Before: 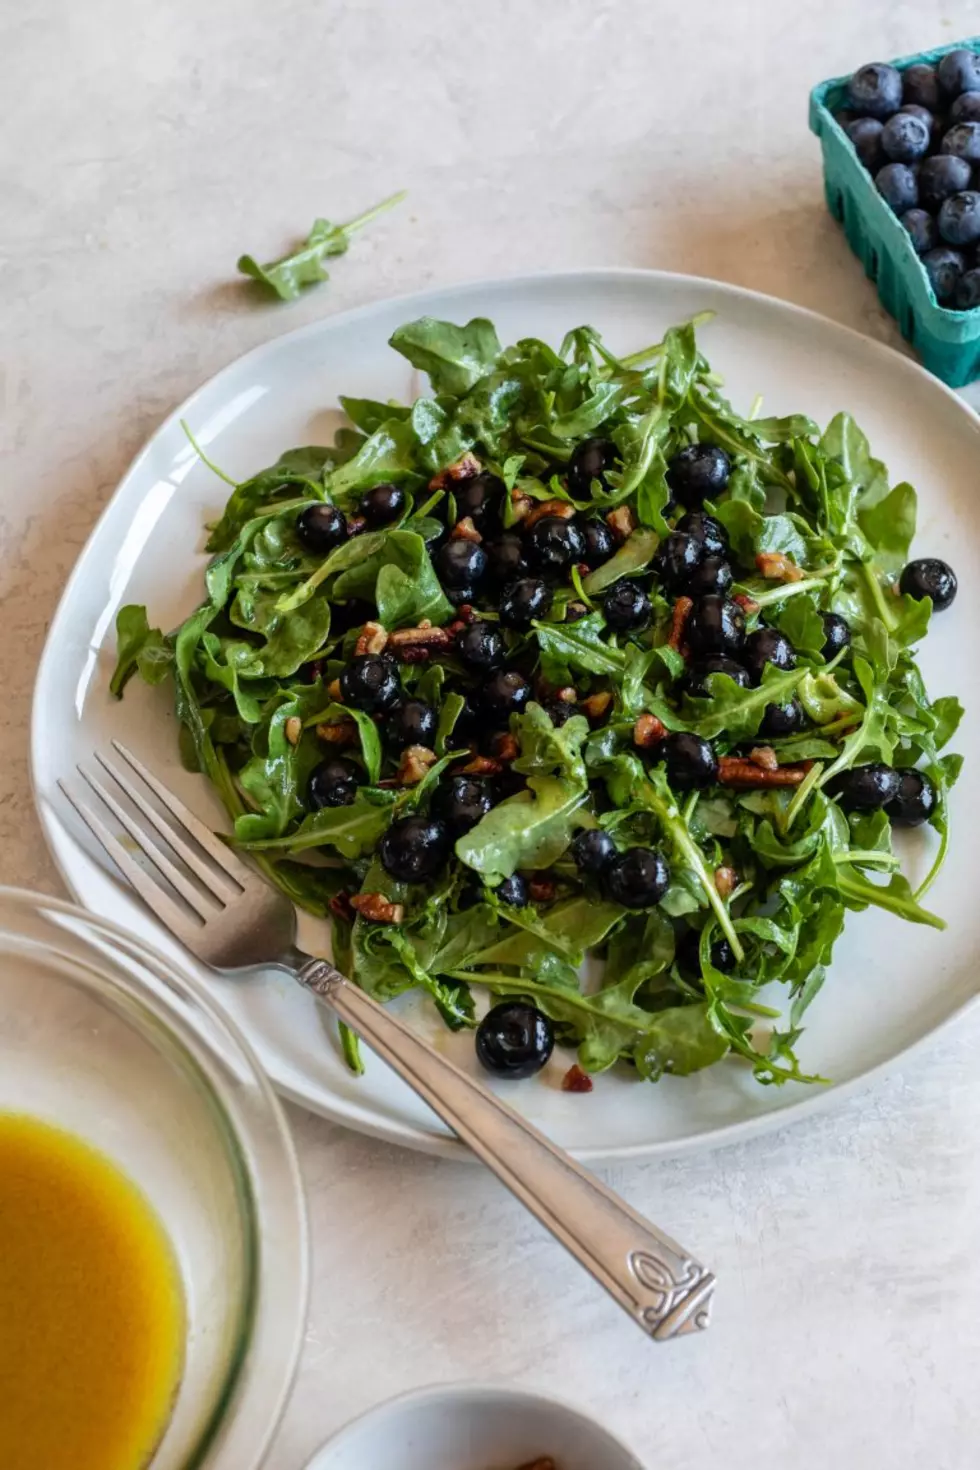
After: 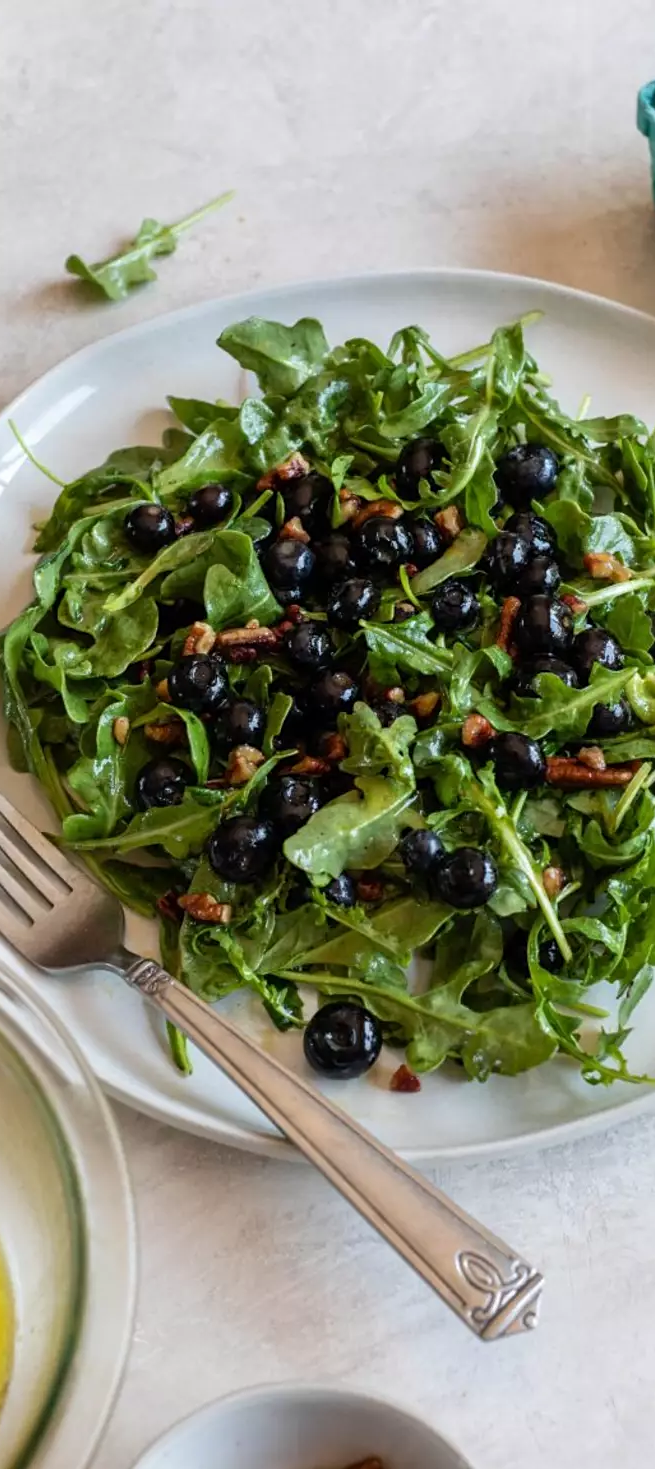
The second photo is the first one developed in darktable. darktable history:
sharpen: amount 0.2
crop and rotate: left 17.732%, right 15.423%
